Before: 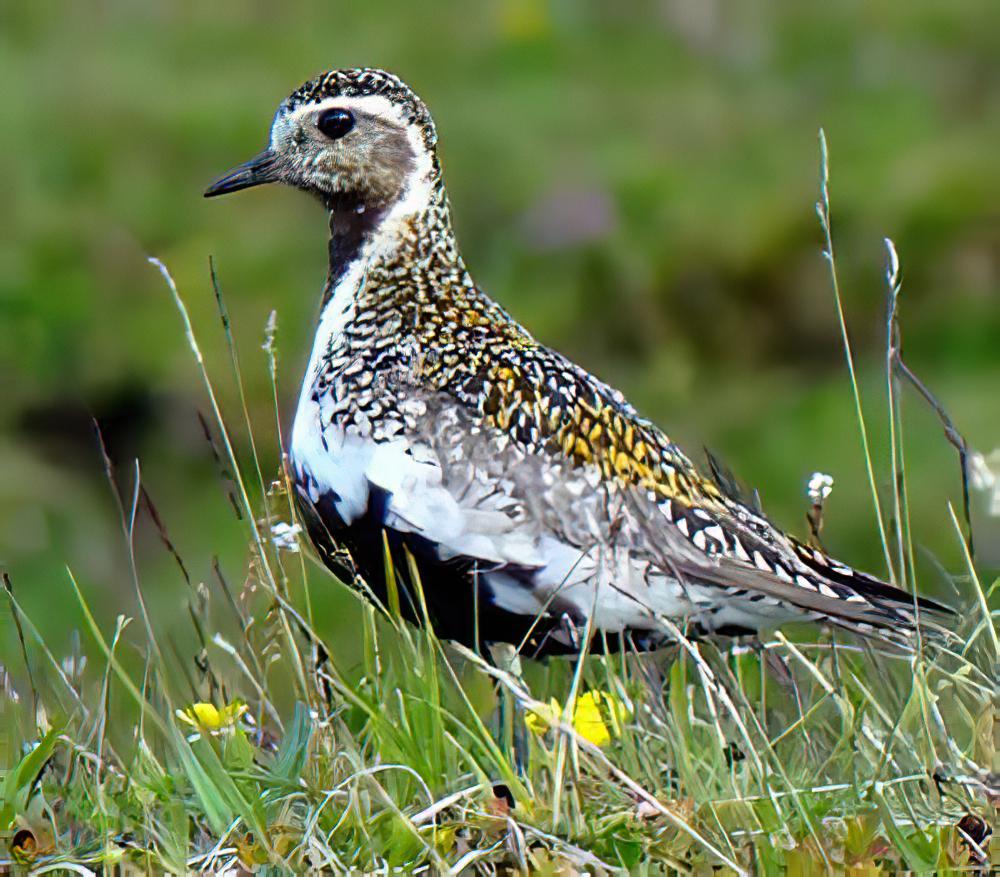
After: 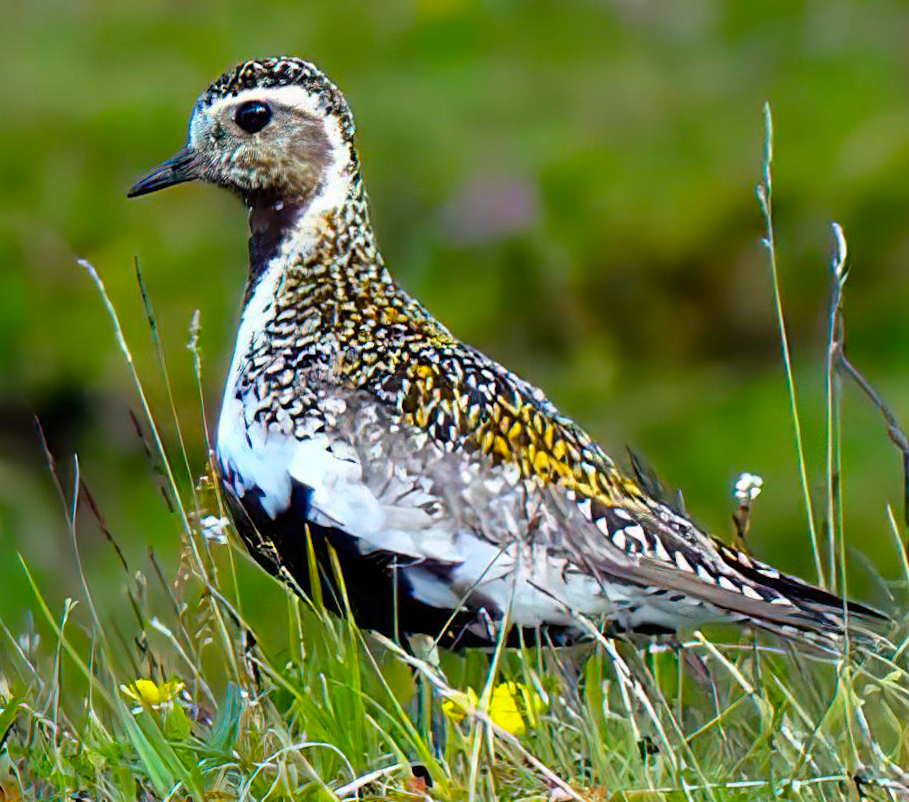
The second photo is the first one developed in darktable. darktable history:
rotate and perspective: rotation 0.062°, lens shift (vertical) 0.115, lens shift (horizontal) -0.133, crop left 0.047, crop right 0.94, crop top 0.061, crop bottom 0.94
crop and rotate: left 2.536%, right 1.107%, bottom 2.246%
color balance rgb: perceptual saturation grading › global saturation 25%, global vibrance 20%
